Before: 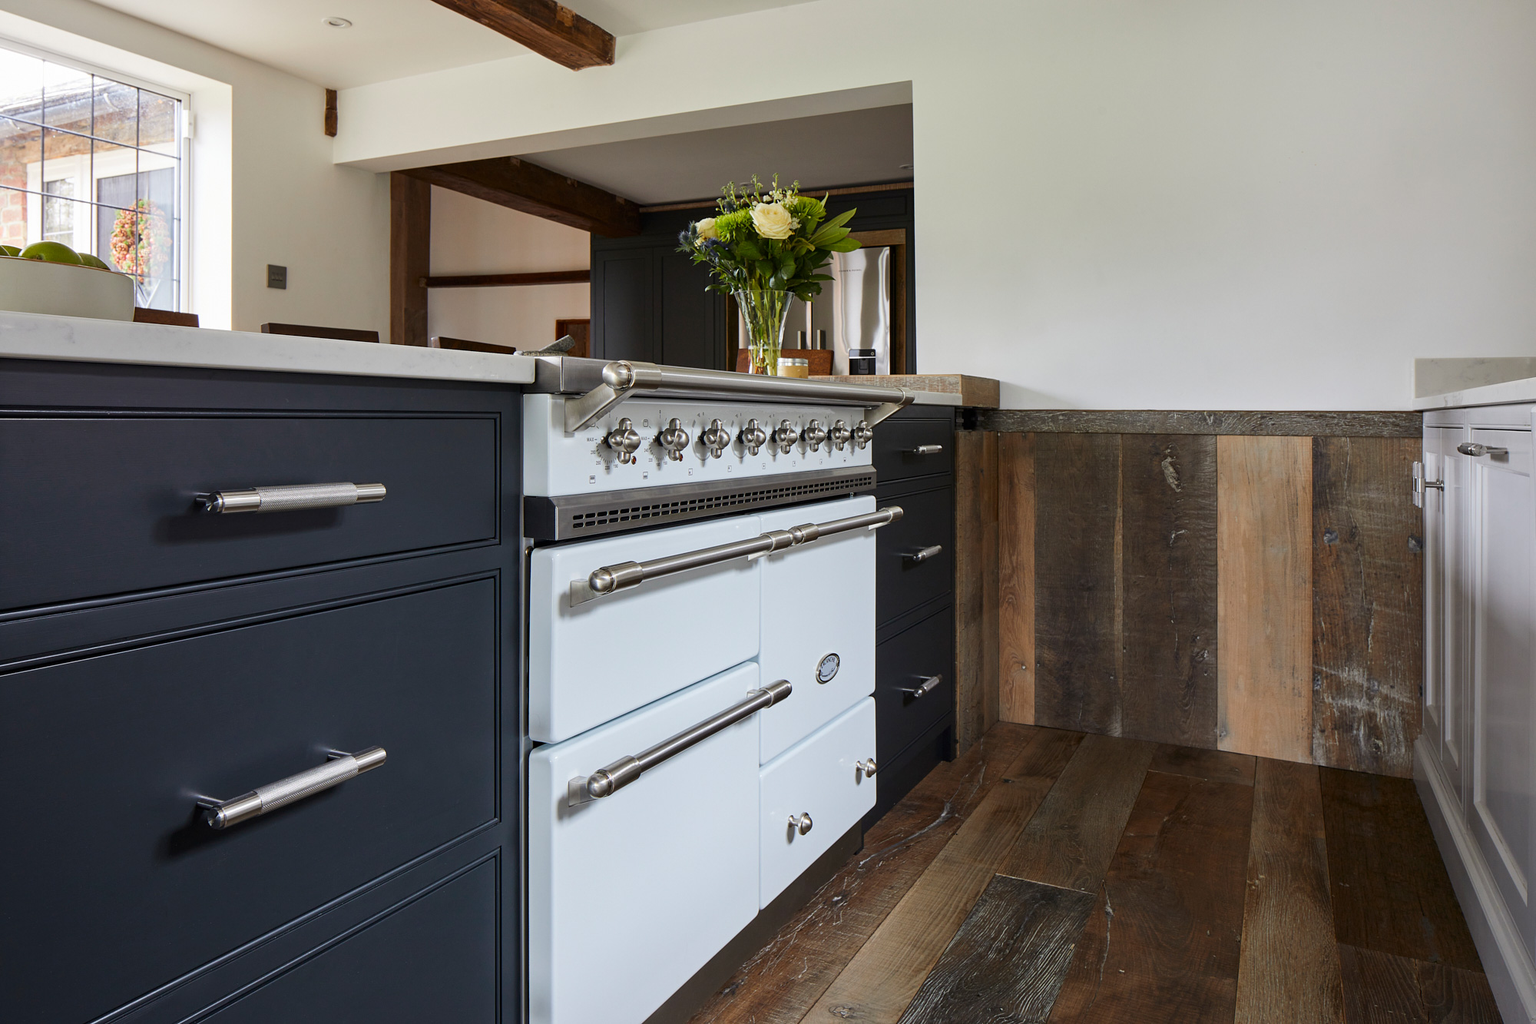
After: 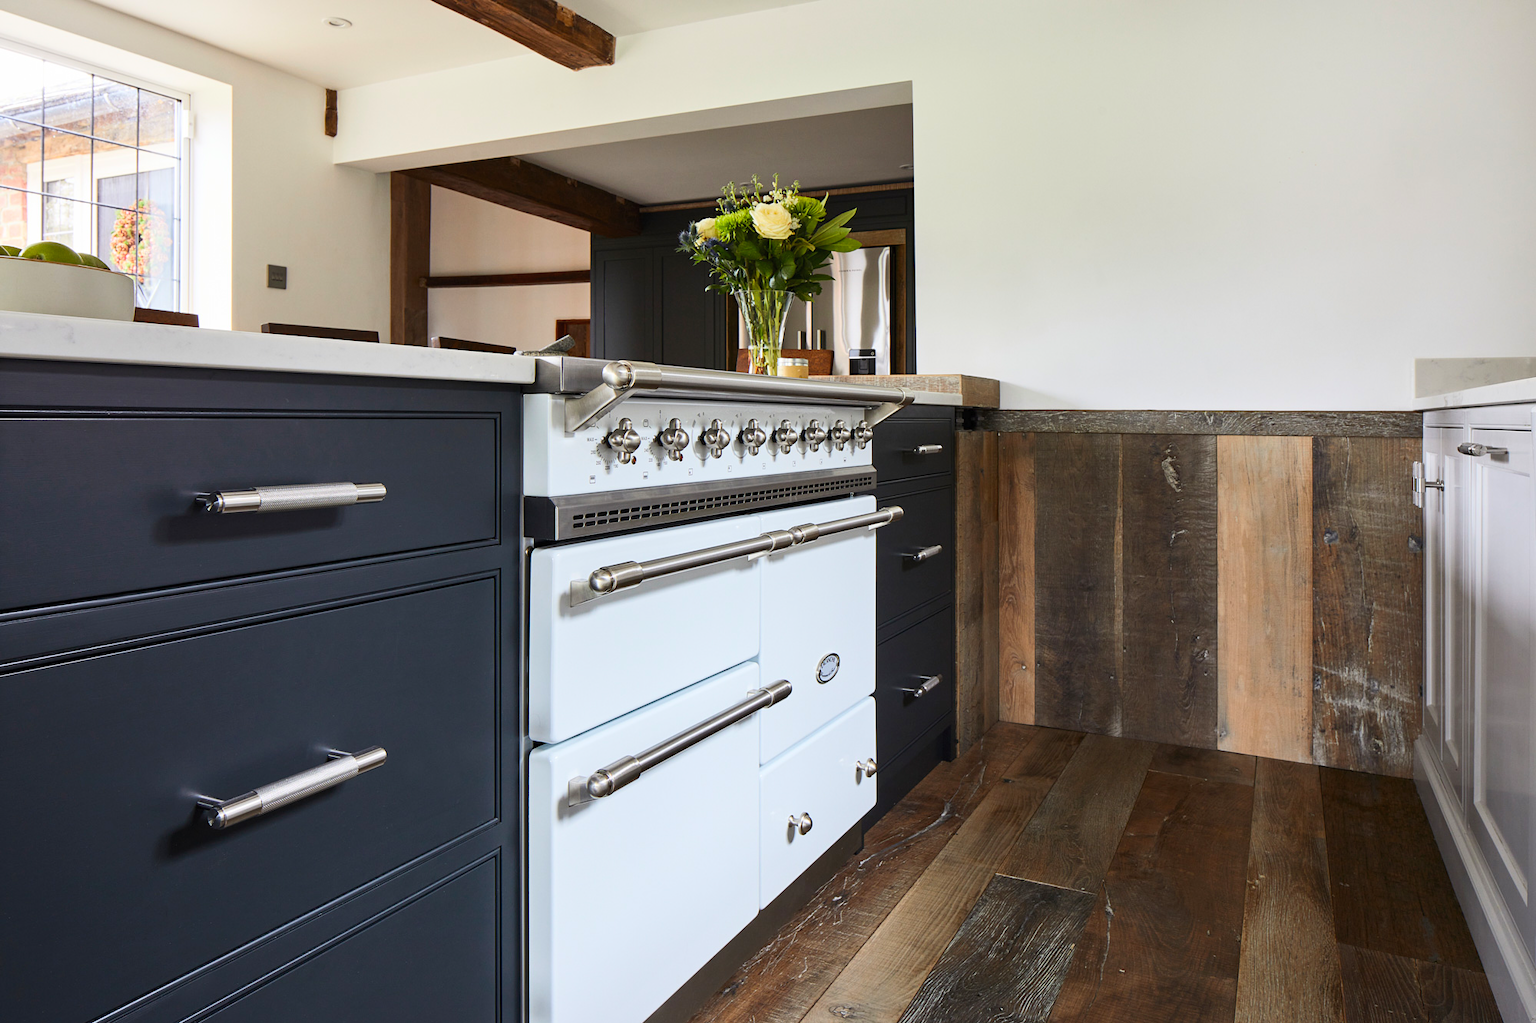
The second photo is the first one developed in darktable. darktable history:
contrast brightness saturation: contrast 0.199, brightness 0.149, saturation 0.141
